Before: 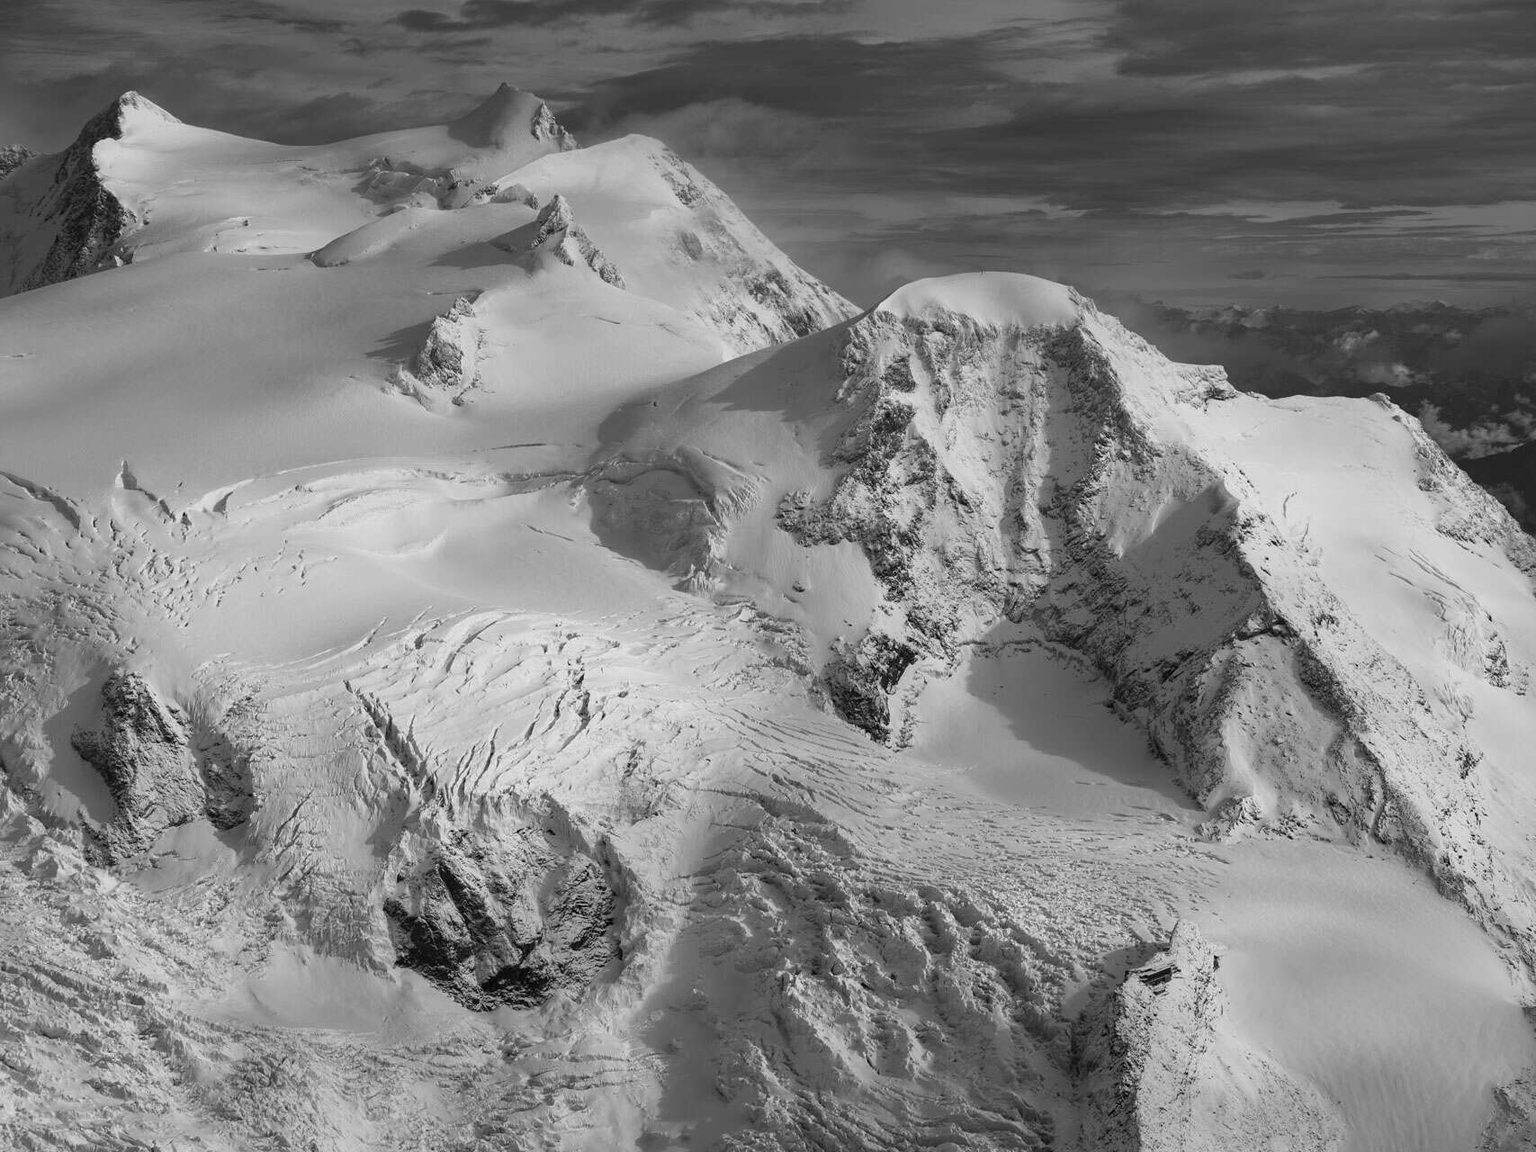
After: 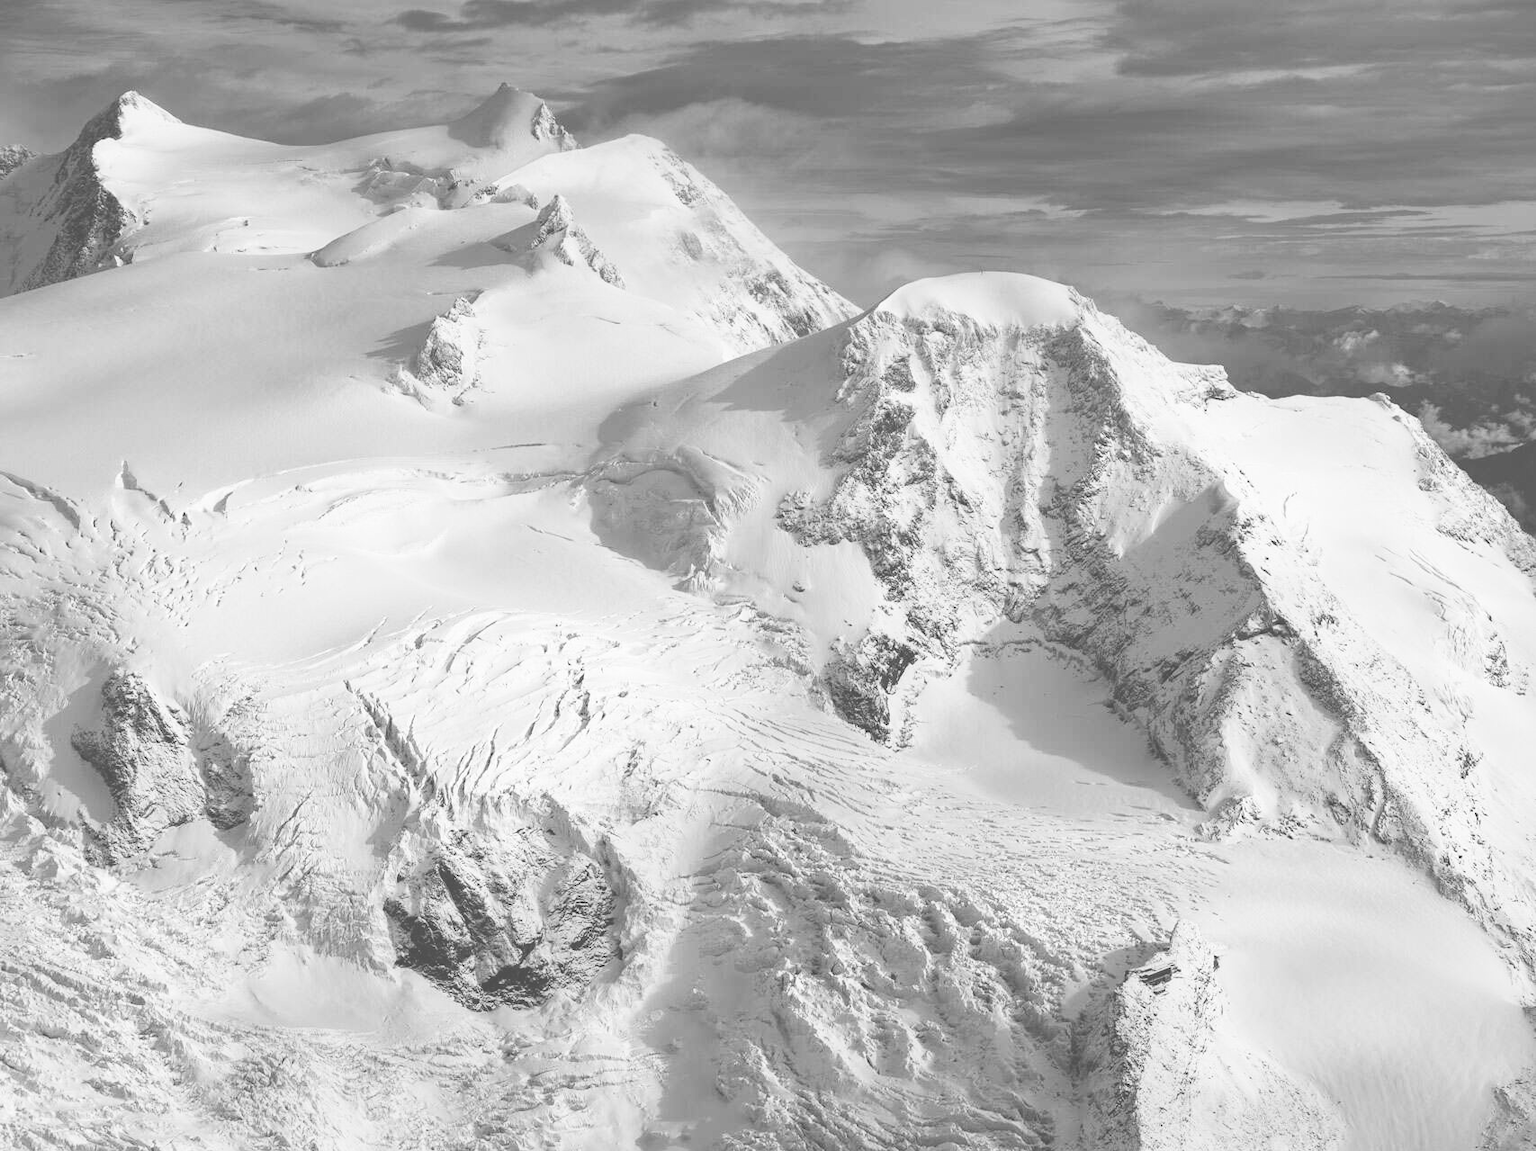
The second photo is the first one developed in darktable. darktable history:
exposure: black level correction -0.041, exposure 0.065 EV, compensate exposure bias true, compensate highlight preservation false
base curve: curves: ch0 [(0, 0) (0.008, 0.007) (0.022, 0.029) (0.048, 0.089) (0.092, 0.197) (0.191, 0.399) (0.275, 0.534) (0.357, 0.65) (0.477, 0.78) (0.542, 0.833) (0.799, 0.973) (1, 1)], preserve colors none
local contrast: mode bilateral grid, contrast 19, coarseness 50, detail 101%, midtone range 0.2
